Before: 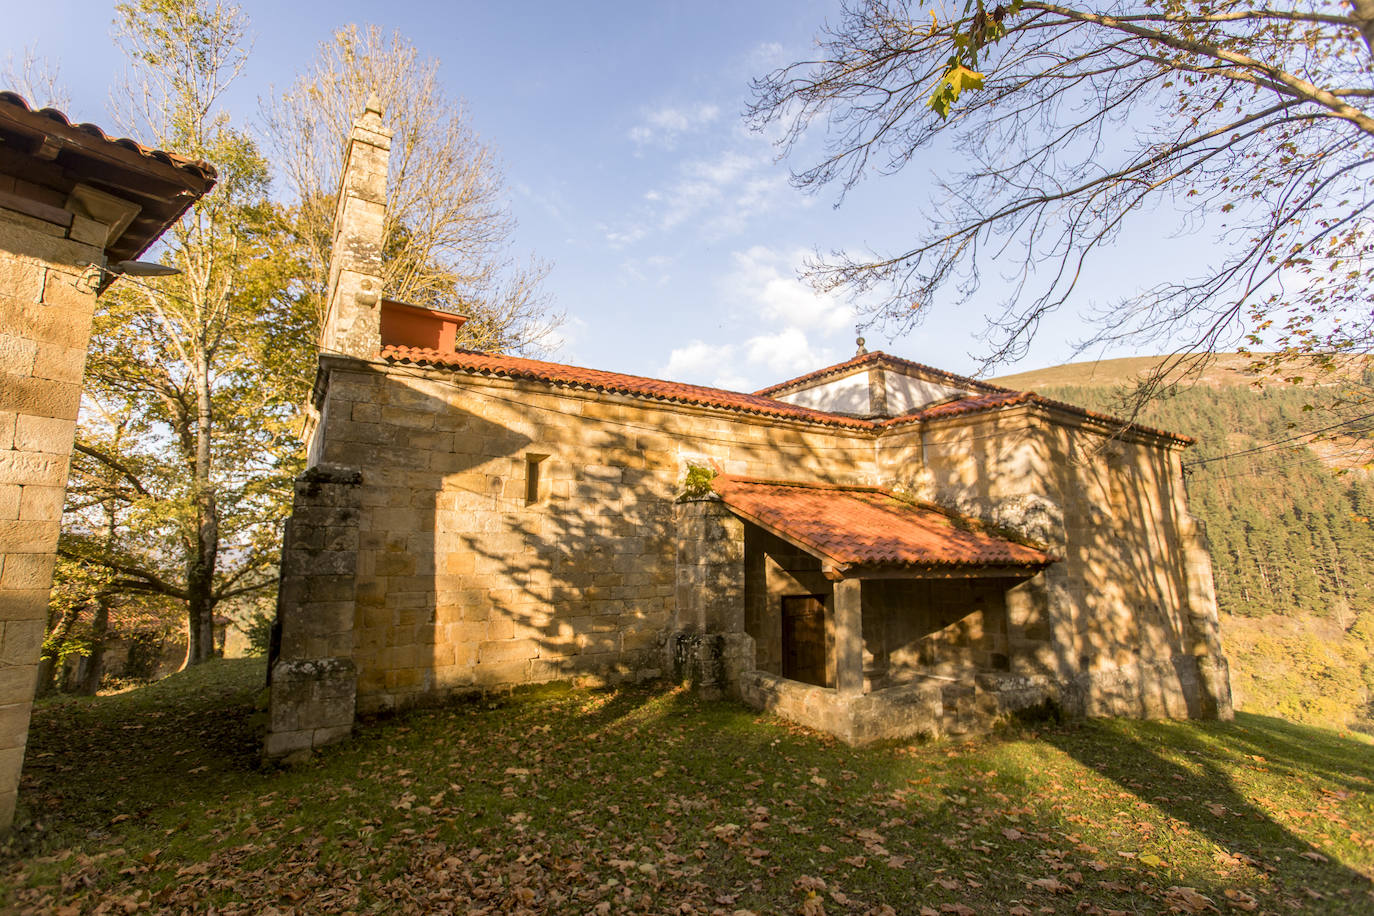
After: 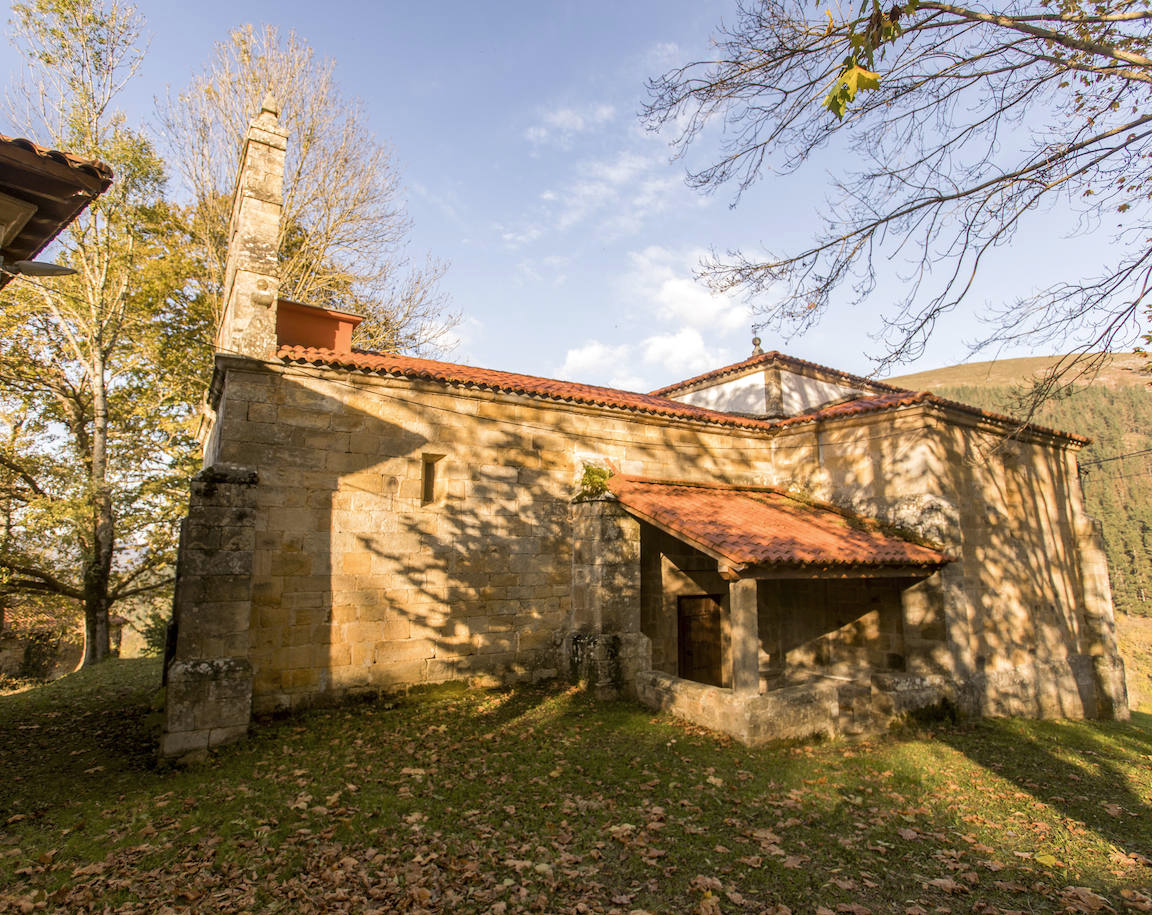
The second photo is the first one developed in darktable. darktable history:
exposure: black level correction 0, compensate highlight preservation false
crop: left 7.589%, right 7.791%
contrast brightness saturation: saturation -0.069
tone equalizer: edges refinement/feathering 500, mask exposure compensation -1.57 EV, preserve details no
